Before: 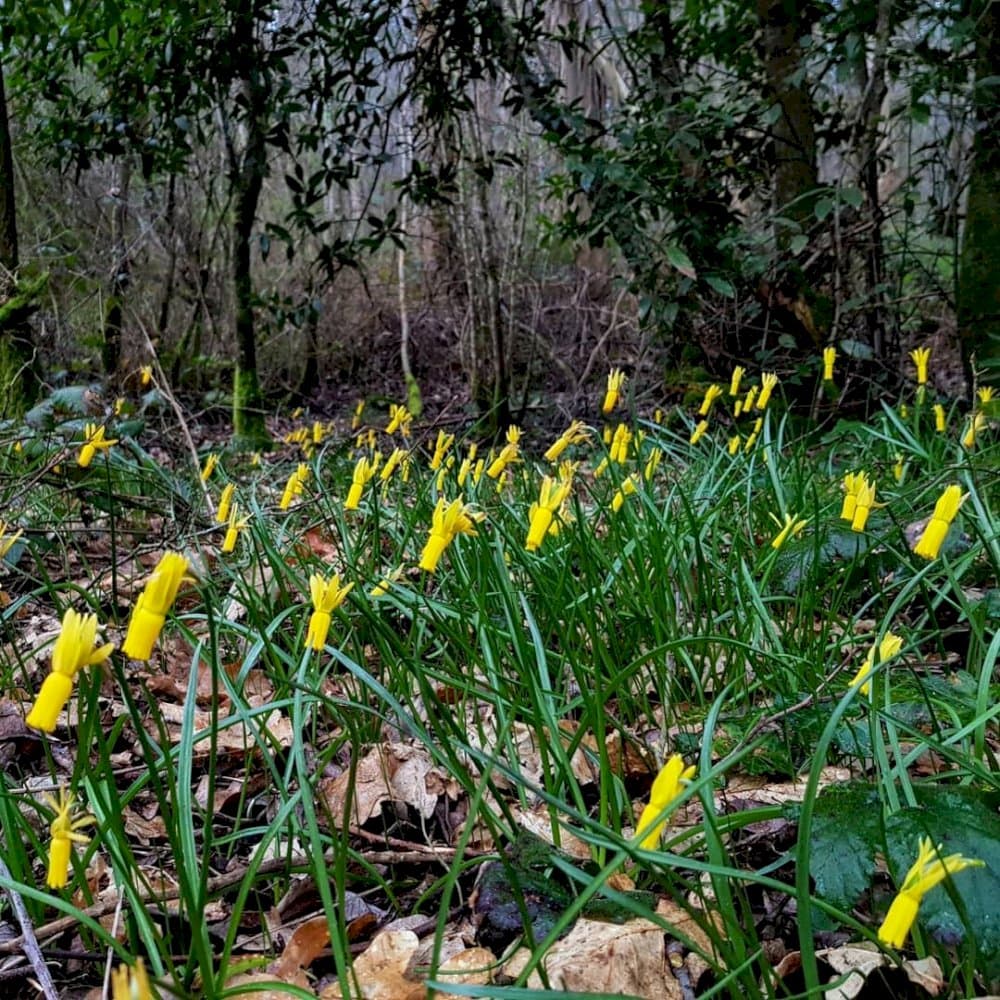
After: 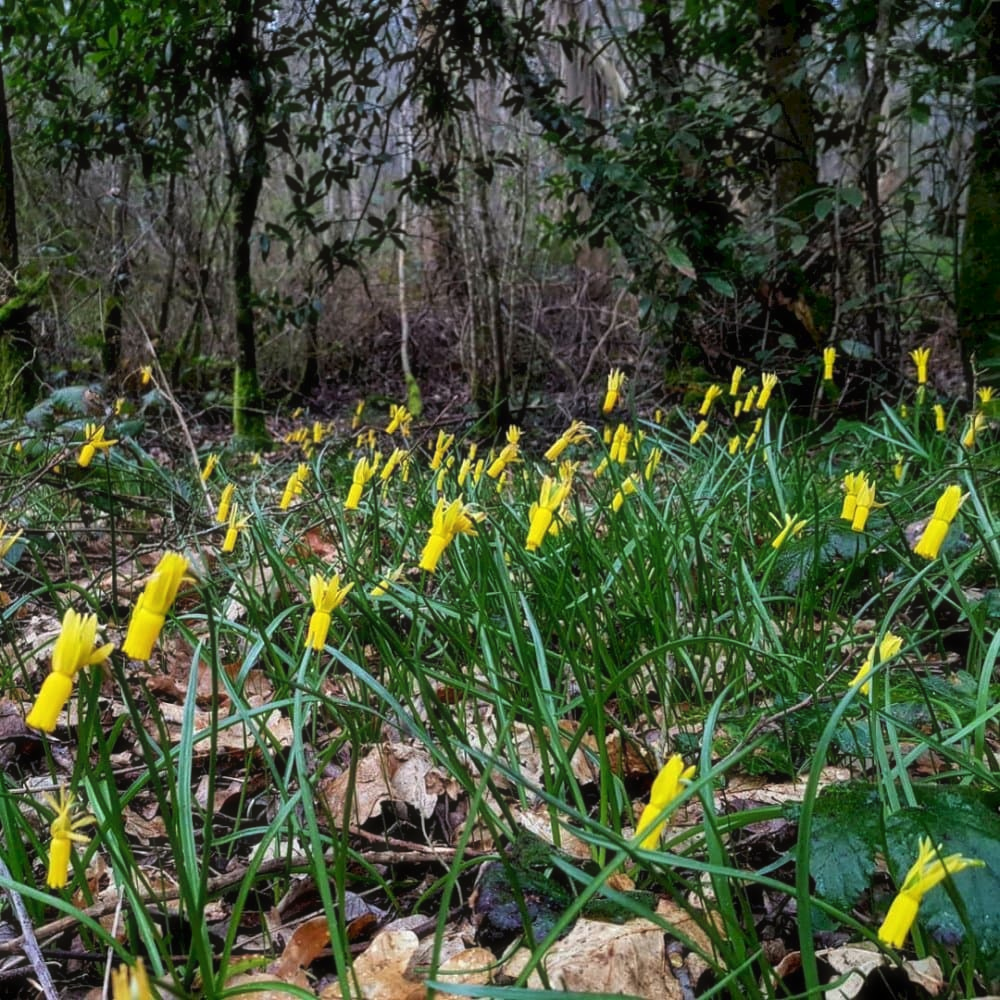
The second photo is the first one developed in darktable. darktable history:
shadows and highlights: shadows -24.28, highlights 49.77, soften with gaussian
haze removal: strength -0.05
